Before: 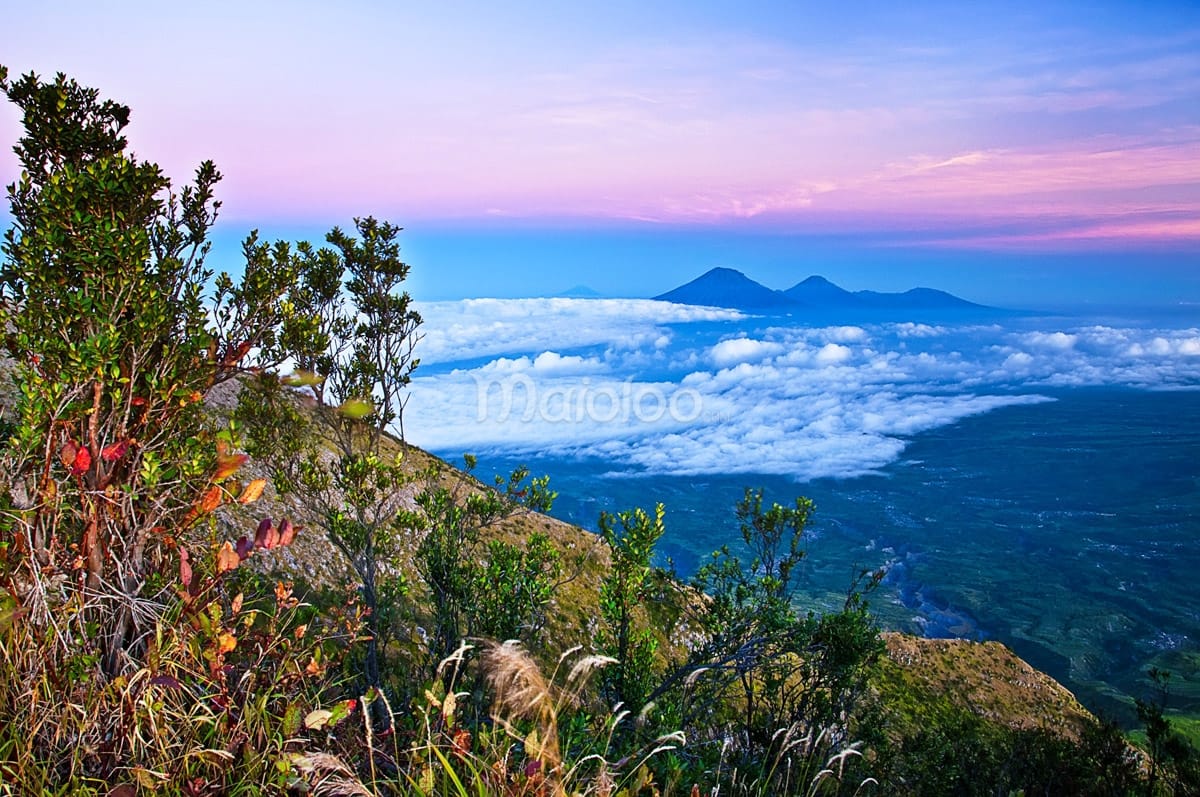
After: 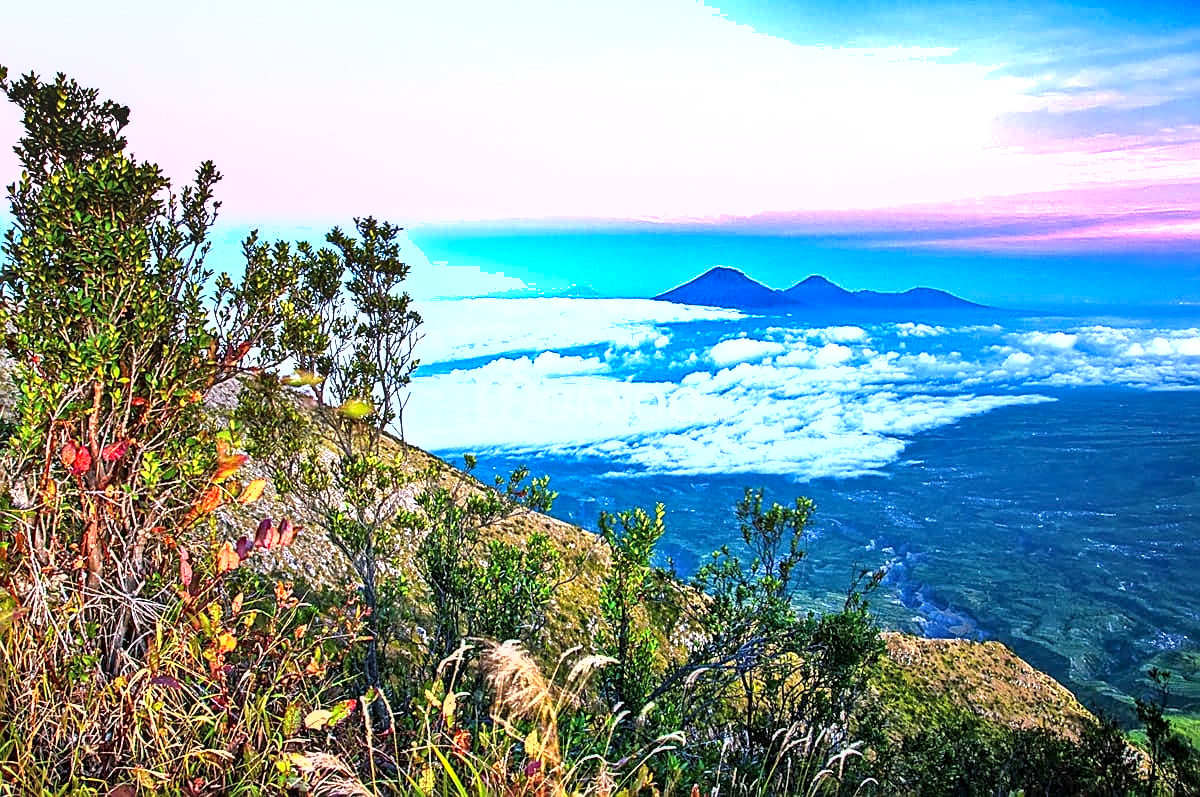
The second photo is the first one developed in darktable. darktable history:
sharpen: on, module defaults
exposure: black level correction 0, exposure 0.697 EV, compensate highlight preservation false
local contrast: on, module defaults
tone equalizer: -8 EV -0.394 EV, -7 EV -0.39 EV, -6 EV -0.302 EV, -5 EV -0.229 EV, -3 EV 0.224 EV, -2 EV 0.345 EV, -1 EV 0.388 EV, +0 EV 0.44 EV
shadows and highlights: soften with gaussian
